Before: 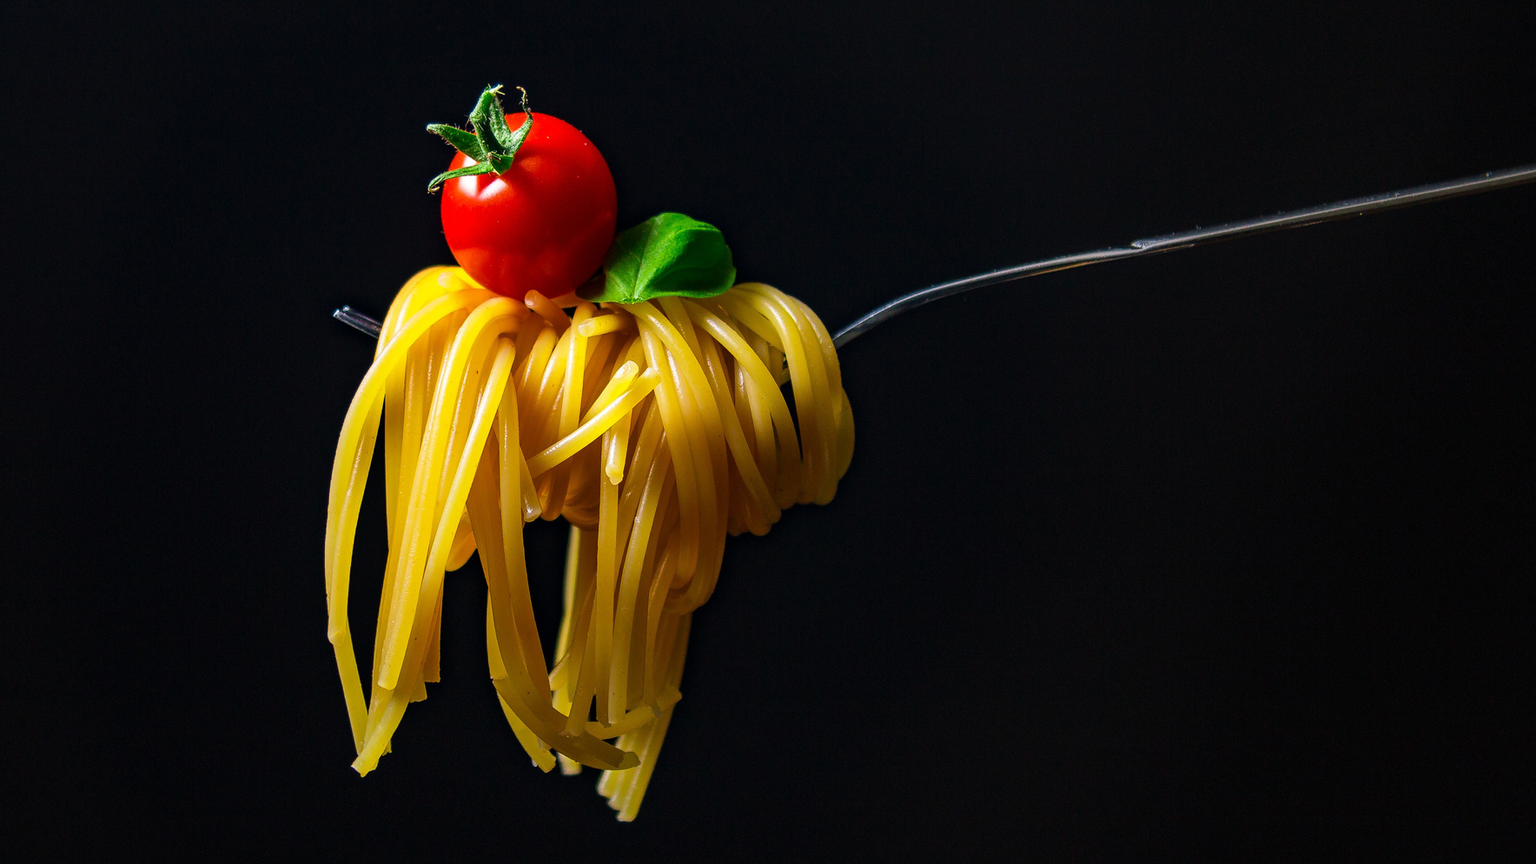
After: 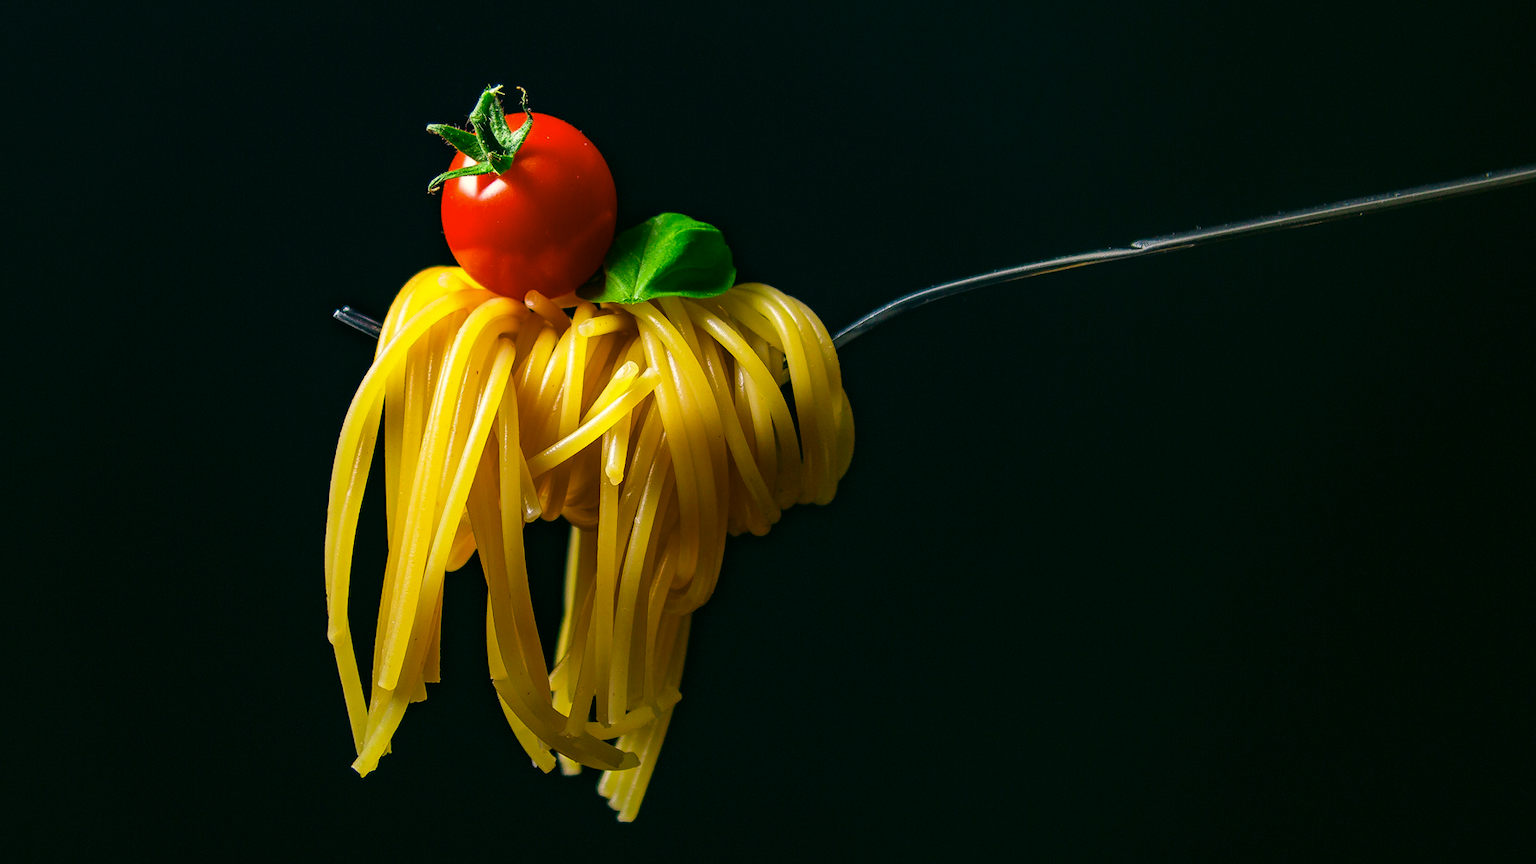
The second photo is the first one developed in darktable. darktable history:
color correction: highlights a* -0.469, highlights b* 9.12, shadows a* -8.94, shadows b* 1.01
shadows and highlights: shadows 4.9, highlights color adjustment 32.68%, soften with gaussian
